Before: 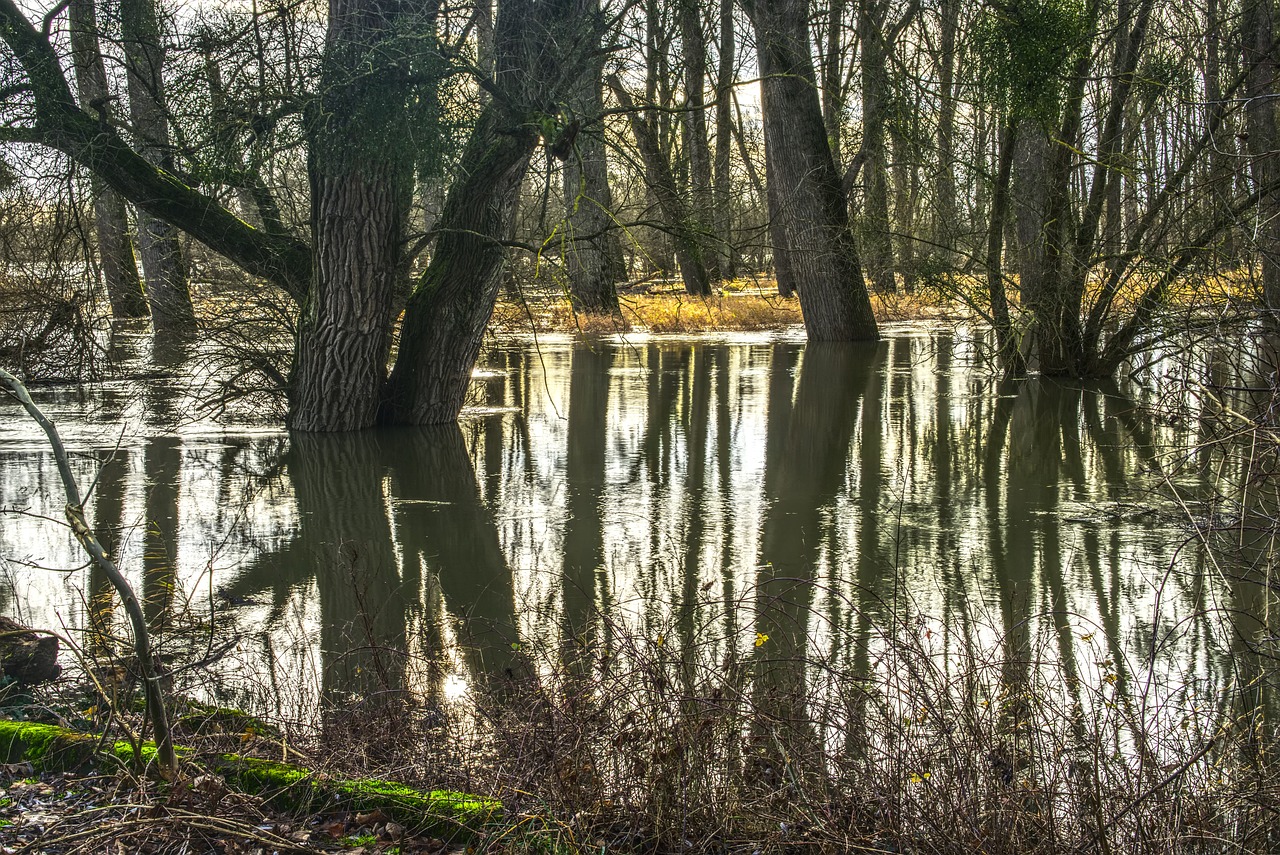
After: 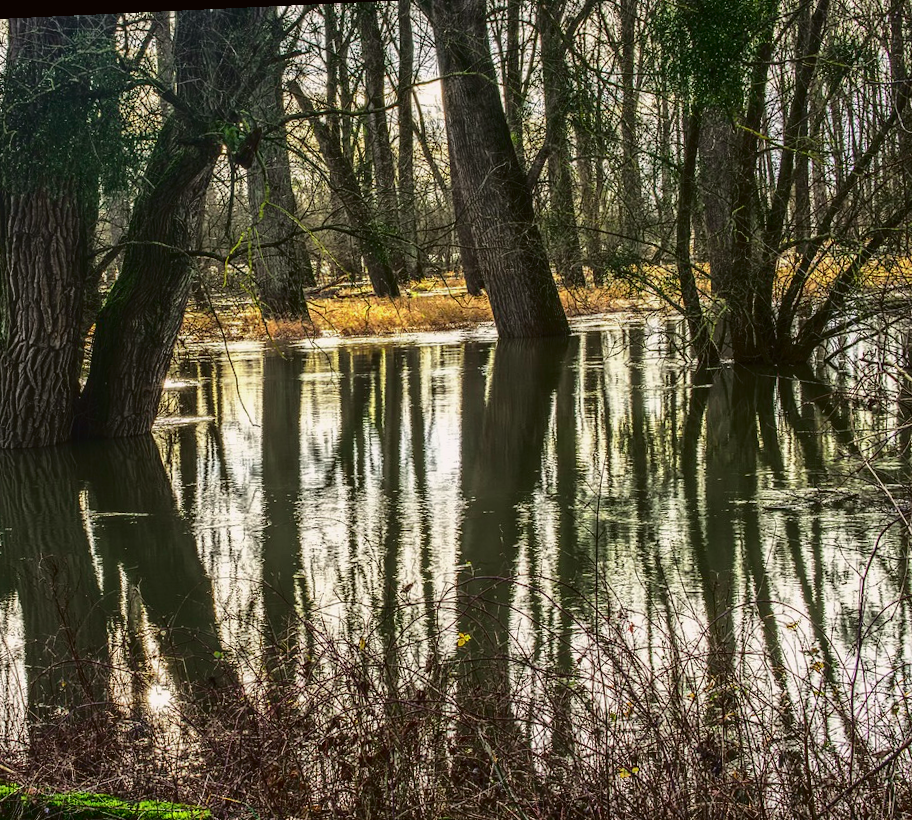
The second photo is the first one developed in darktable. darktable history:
rotate and perspective: rotation -2.22°, lens shift (horizontal) -0.022, automatic cropping off
crop and rotate: left 24.034%, top 2.838%, right 6.406%, bottom 6.299%
tone curve: curves: ch0 [(0, 0.013) (0.175, 0.11) (0.337, 0.304) (0.498, 0.485) (0.78, 0.742) (0.993, 0.954)]; ch1 [(0, 0) (0.294, 0.184) (0.359, 0.34) (0.362, 0.35) (0.43, 0.41) (0.469, 0.463) (0.495, 0.502) (0.54, 0.563) (0.612, 0.641) (1, 1)]; ch2 [(0, 0) (0.44, 0.437) (0.495, 0.502) (0.524, 0.534) (0.557, 0.56) (0.634, 0.654) (0.728, 0.722) (1, 1)], color space Lab, independent channels, preserve colors none
